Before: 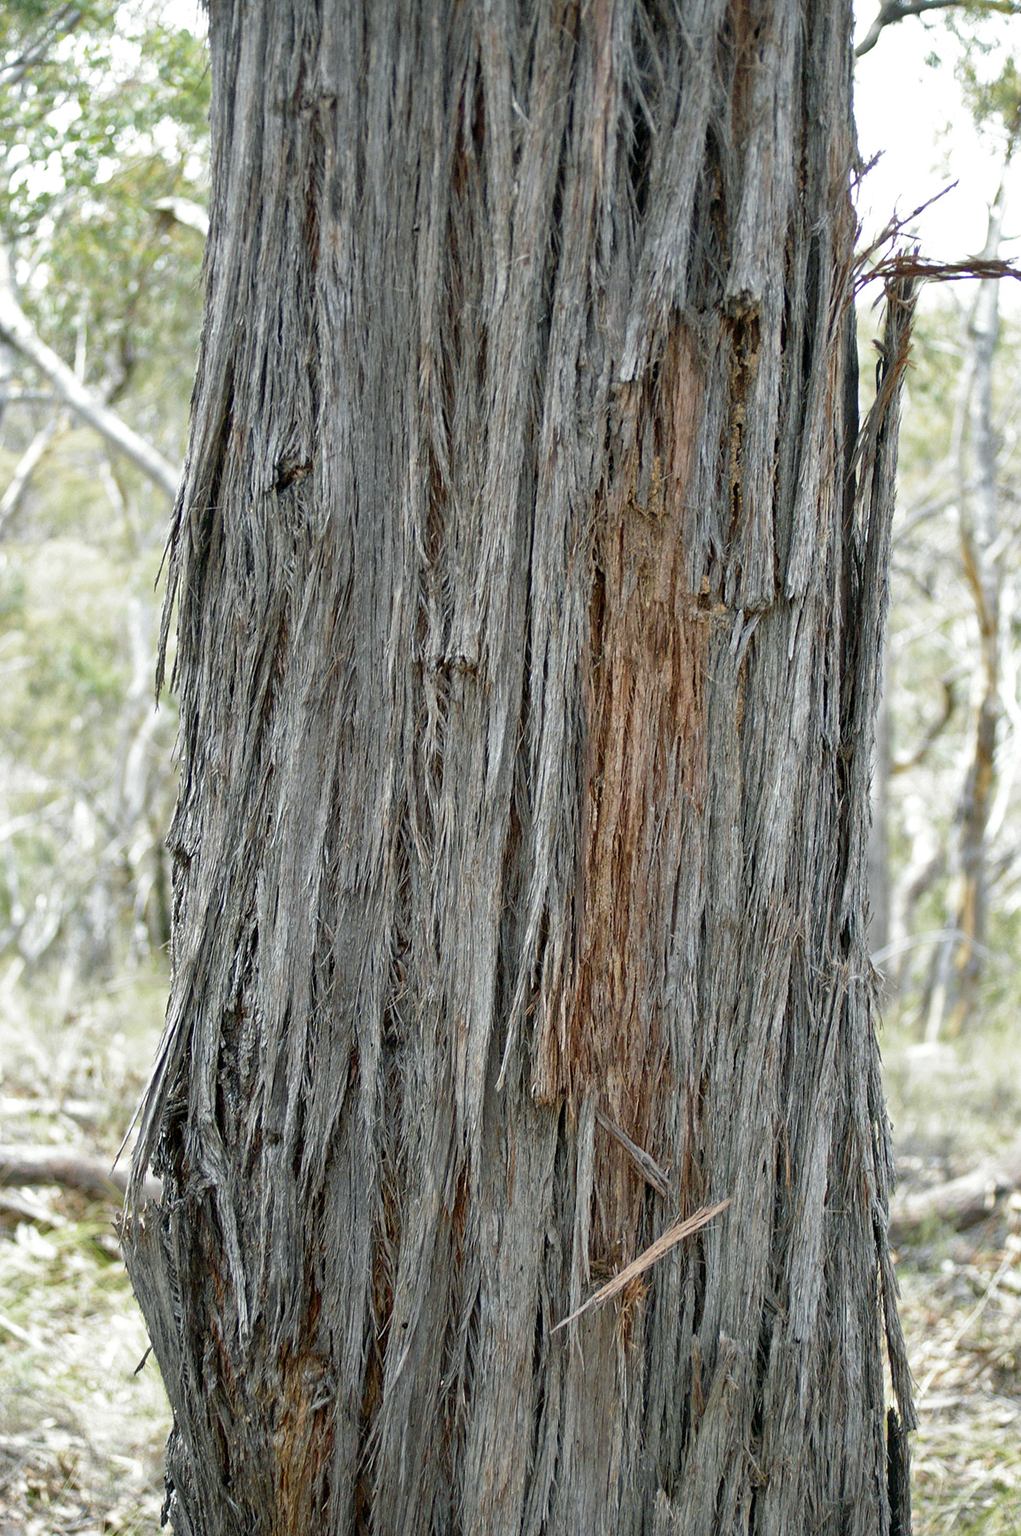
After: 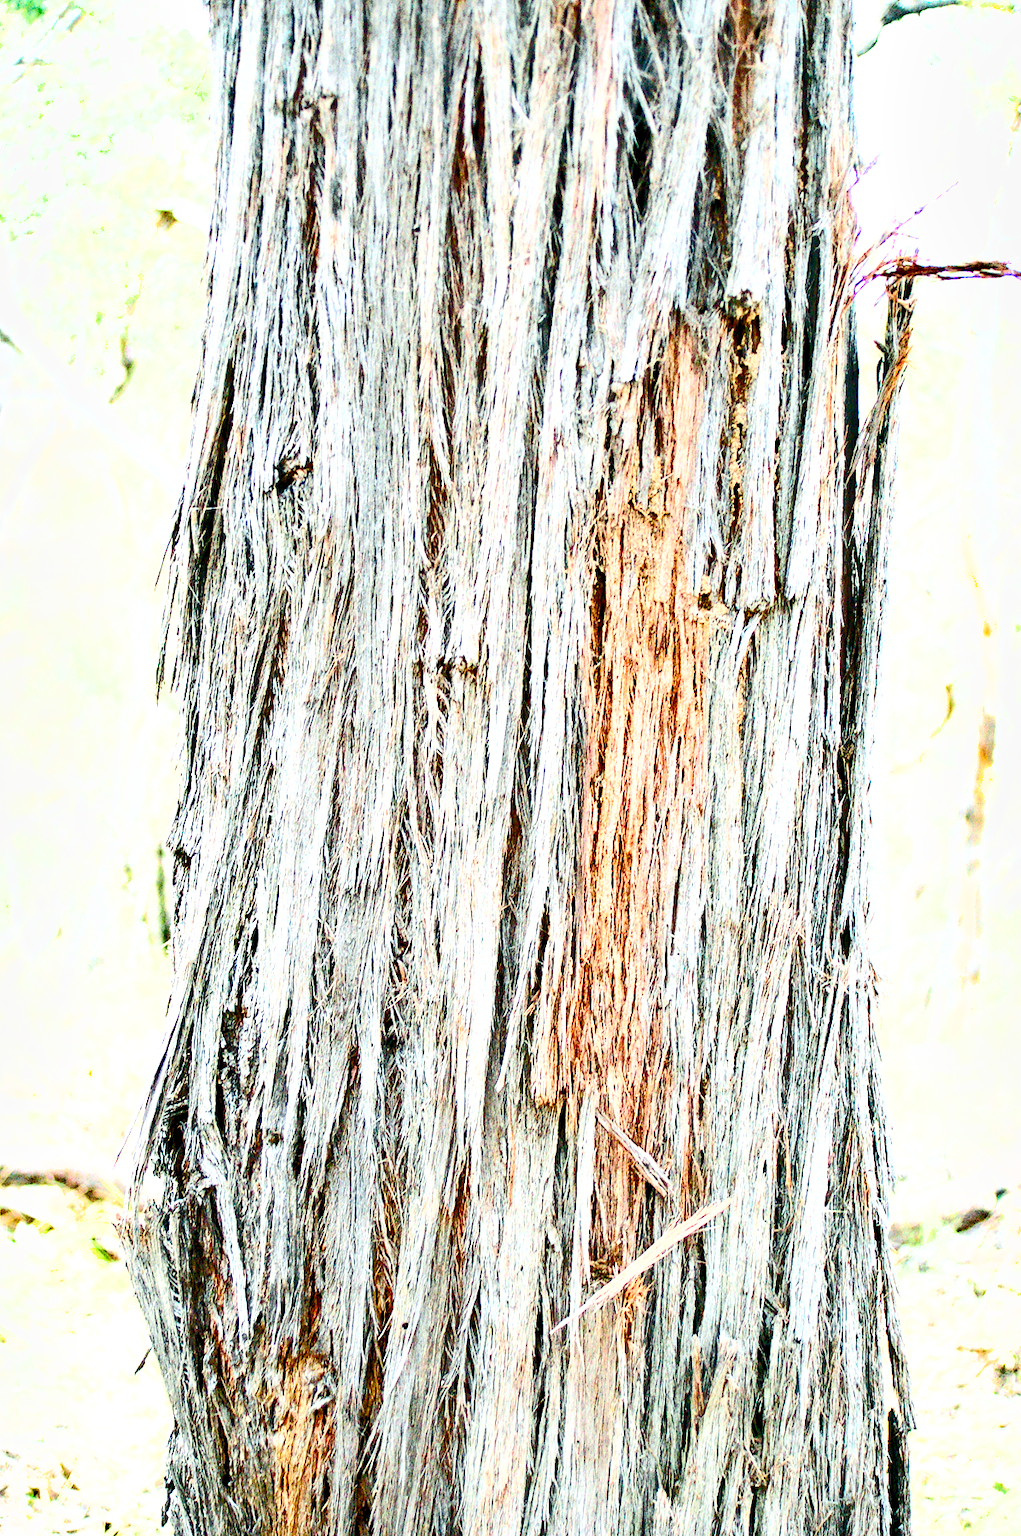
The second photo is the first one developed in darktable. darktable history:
shadows and highlights: shadows 58.62, soften with gaussian
color balance rgb: highlights gain › chroma 0.236%, highlights gain › hue 332.12°, perceptual saturation grading › global saturation 25.49%, perceptual saturation grading › highlights -50.114%, perceptual saturation grading › shadows 31.141%, global vibrance 14.465%
base curve: curves: ch0 [(0, 0) (0.005, 0.002) (0.193, 0.295) (0.399, 0.664) (0.75, 0.928) (1, 1)]
exposure: black level correction 0.001, exposure 1.989 EV, compensate exposure bias true, compensate highlight preservation false
